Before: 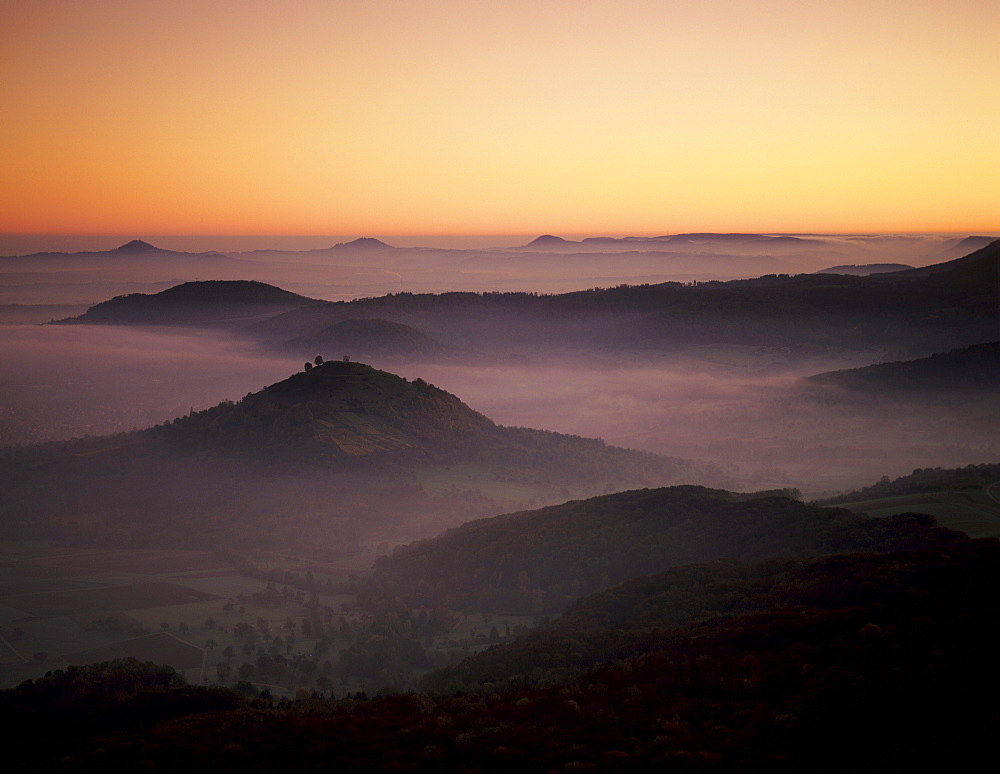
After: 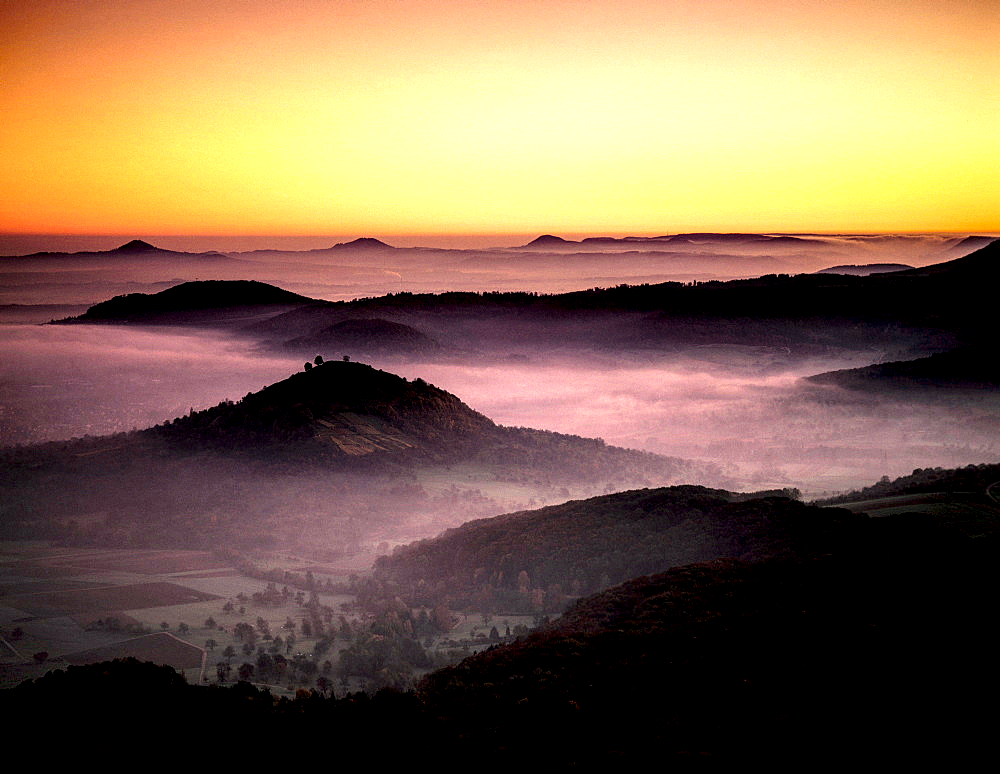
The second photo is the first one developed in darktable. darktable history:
color balance rgb: shadows lift › chroma 2.026%, shadows lift › hue 248.68°, global offset › hue 170.05°, perceptual saturation grading › global saturation 29.502%, global vibrance 14.796%
local contrast: highlights 118%, shadows 44%, detail 292%
